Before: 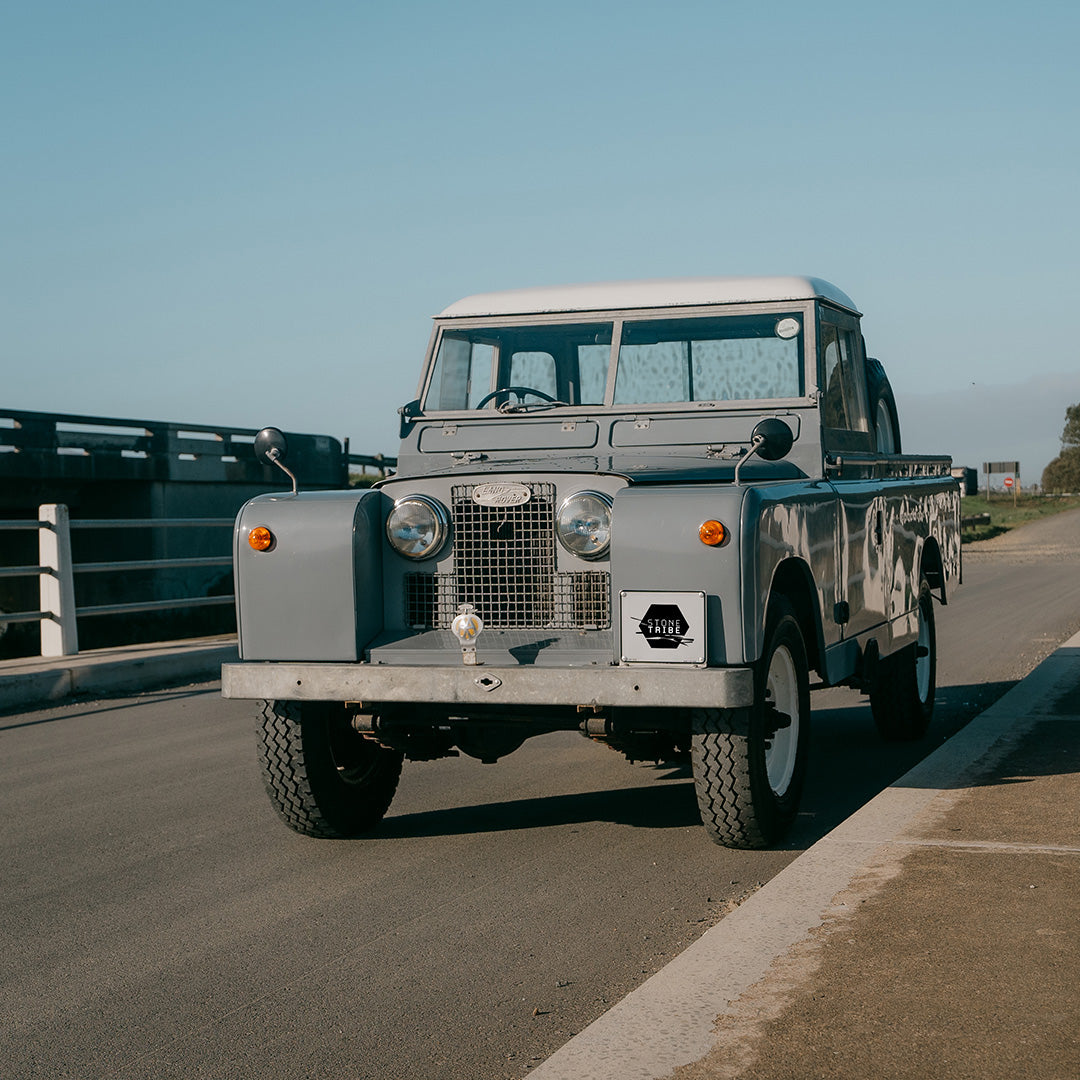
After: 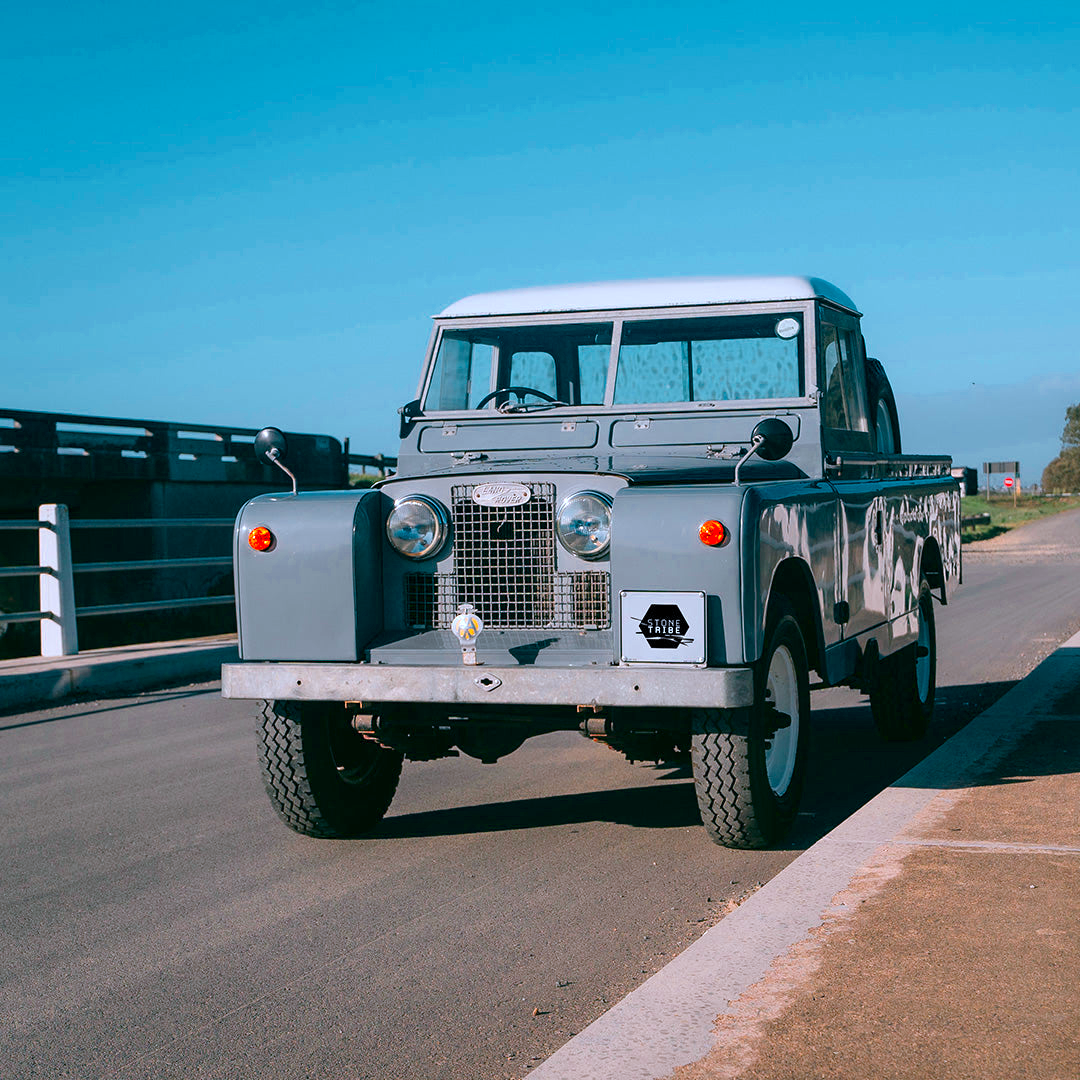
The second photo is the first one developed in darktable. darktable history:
local contrast: mode bilateral grid, contrast 15, coarseness 36, detail 105%, midtone range 0.2
color calibration: output R [1.422, -0.35, -0.252, 0], output G [-0.238, 1.259, -0.084, 0], output B [-0.081, -0.196, 1.58, 0], output brightness [0.49, 0.671, -0.57, 0], illuminant same as pipeline (D50), adaptation none (bypass), saturation algorithm version 1 (2020)
